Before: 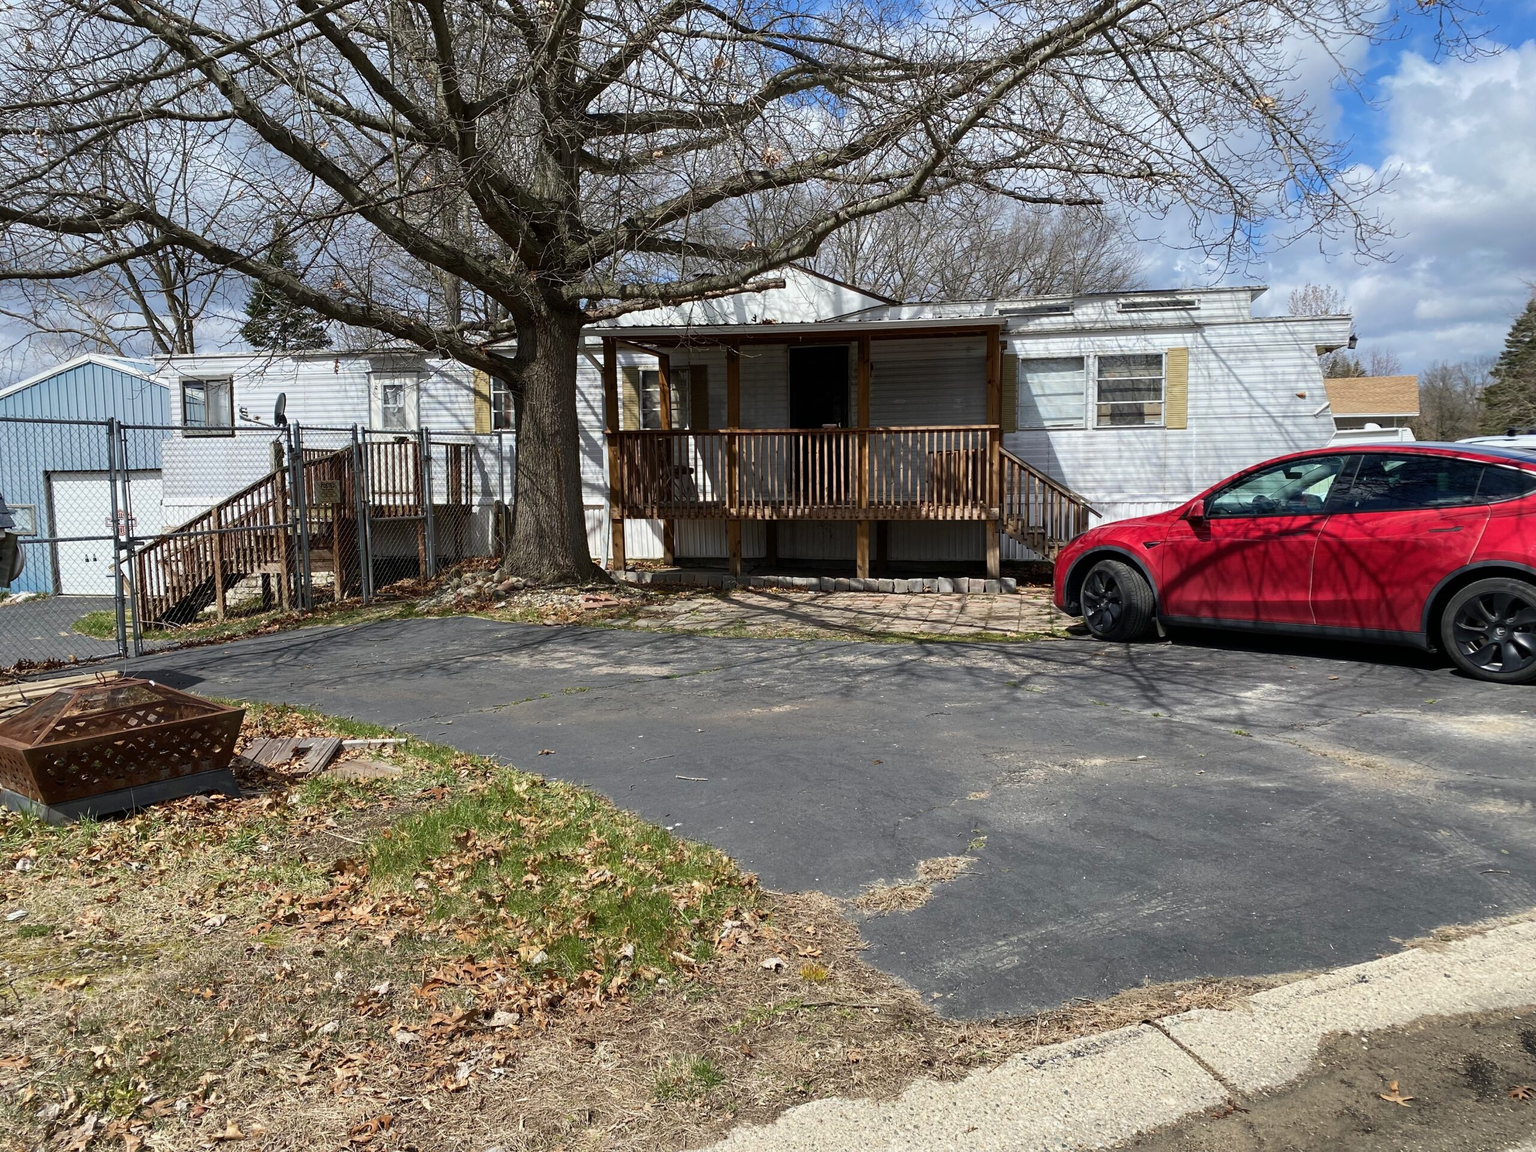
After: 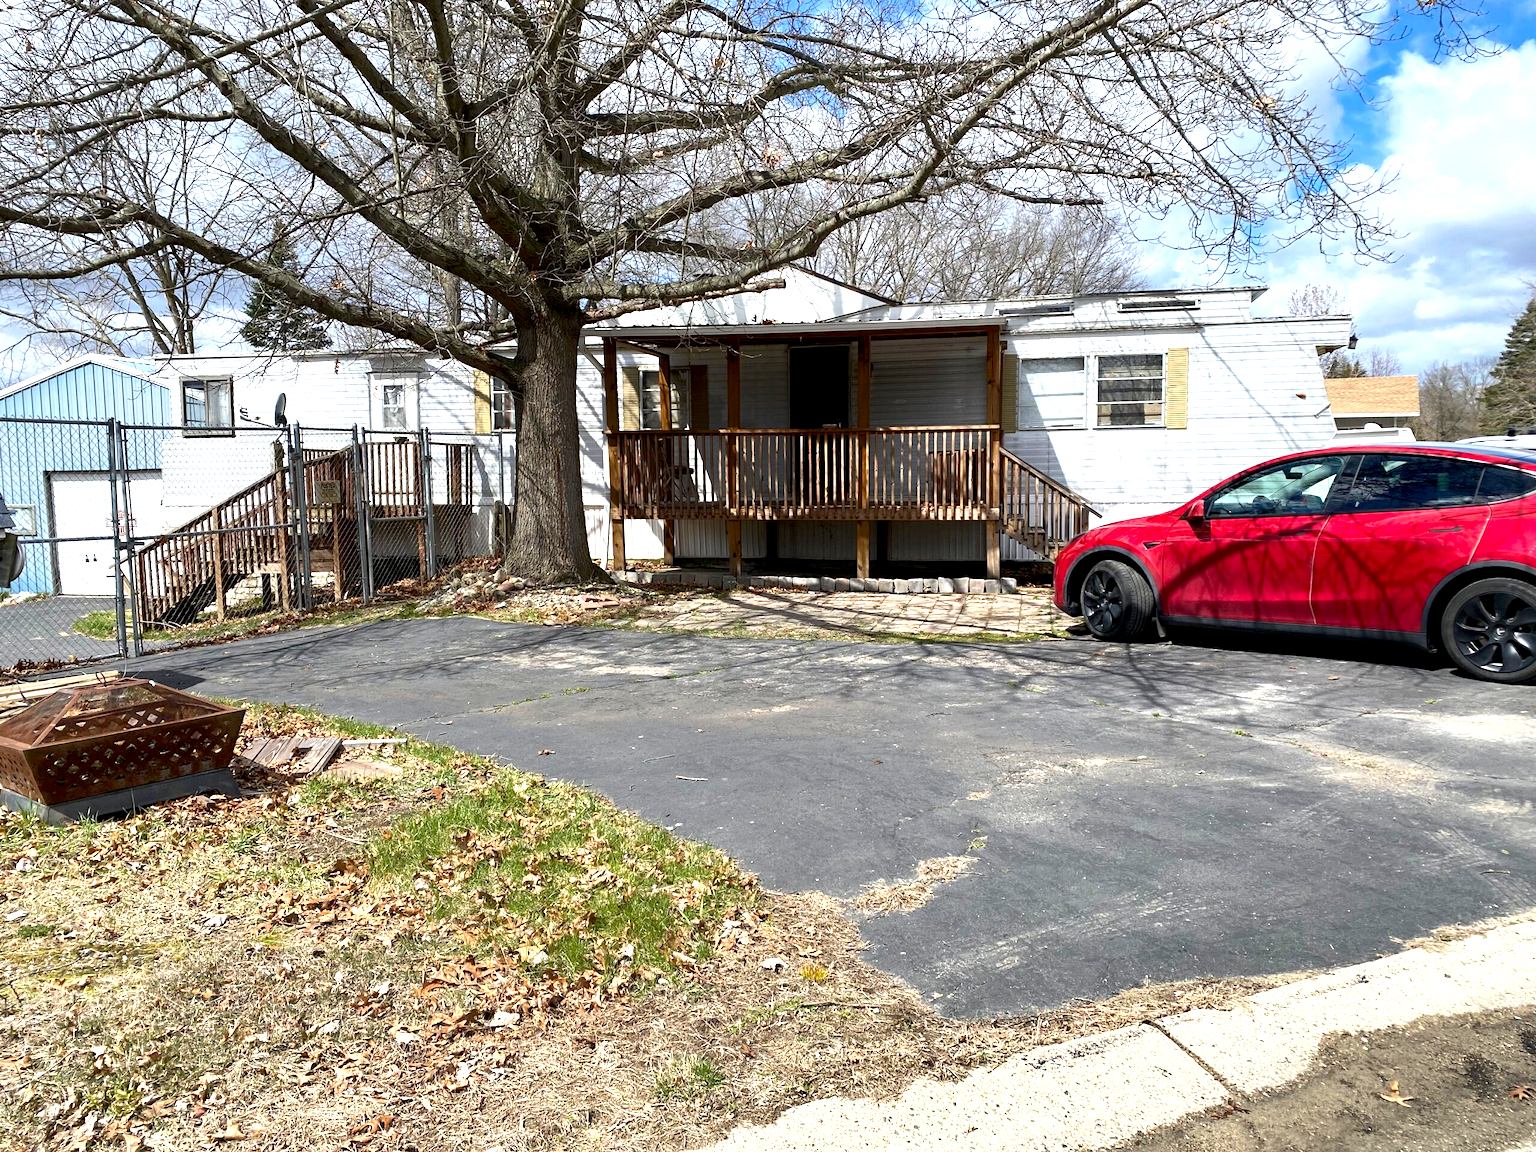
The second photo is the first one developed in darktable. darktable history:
shadows and highlights: shadows -88.37, highlights -36.22, soften with gaussian
exposure: black level correction 0, exposure 1.001 EV, compensate highlight preservation false
